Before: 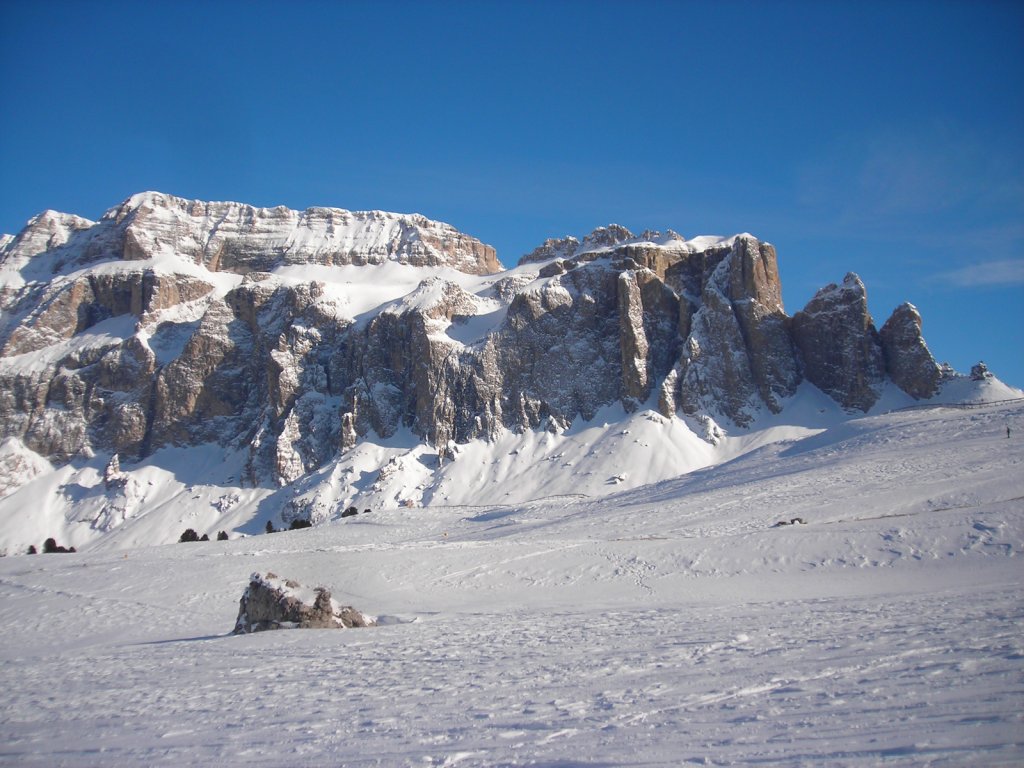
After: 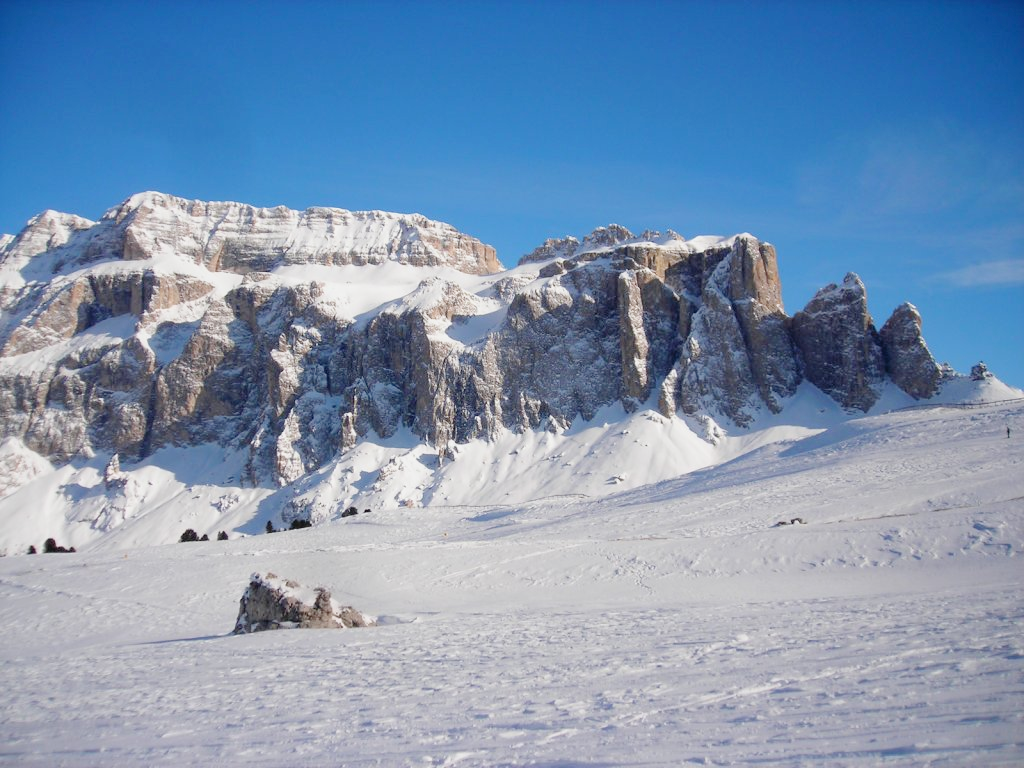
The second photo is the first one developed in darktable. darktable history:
exposure: compensate highlight preservation false
contrast brightness saturation: brightness 0.141
filmic rgb: black relative exposure -11.74 EV, white relative exposure 5.44 EV, hardness 4.5, latitude 49.74%, contrast 1.142, add noise in highlights 0.001, preserve chrominance no, color science v3 (2019), use custom middle-gray values true, contrast in highlights soft
